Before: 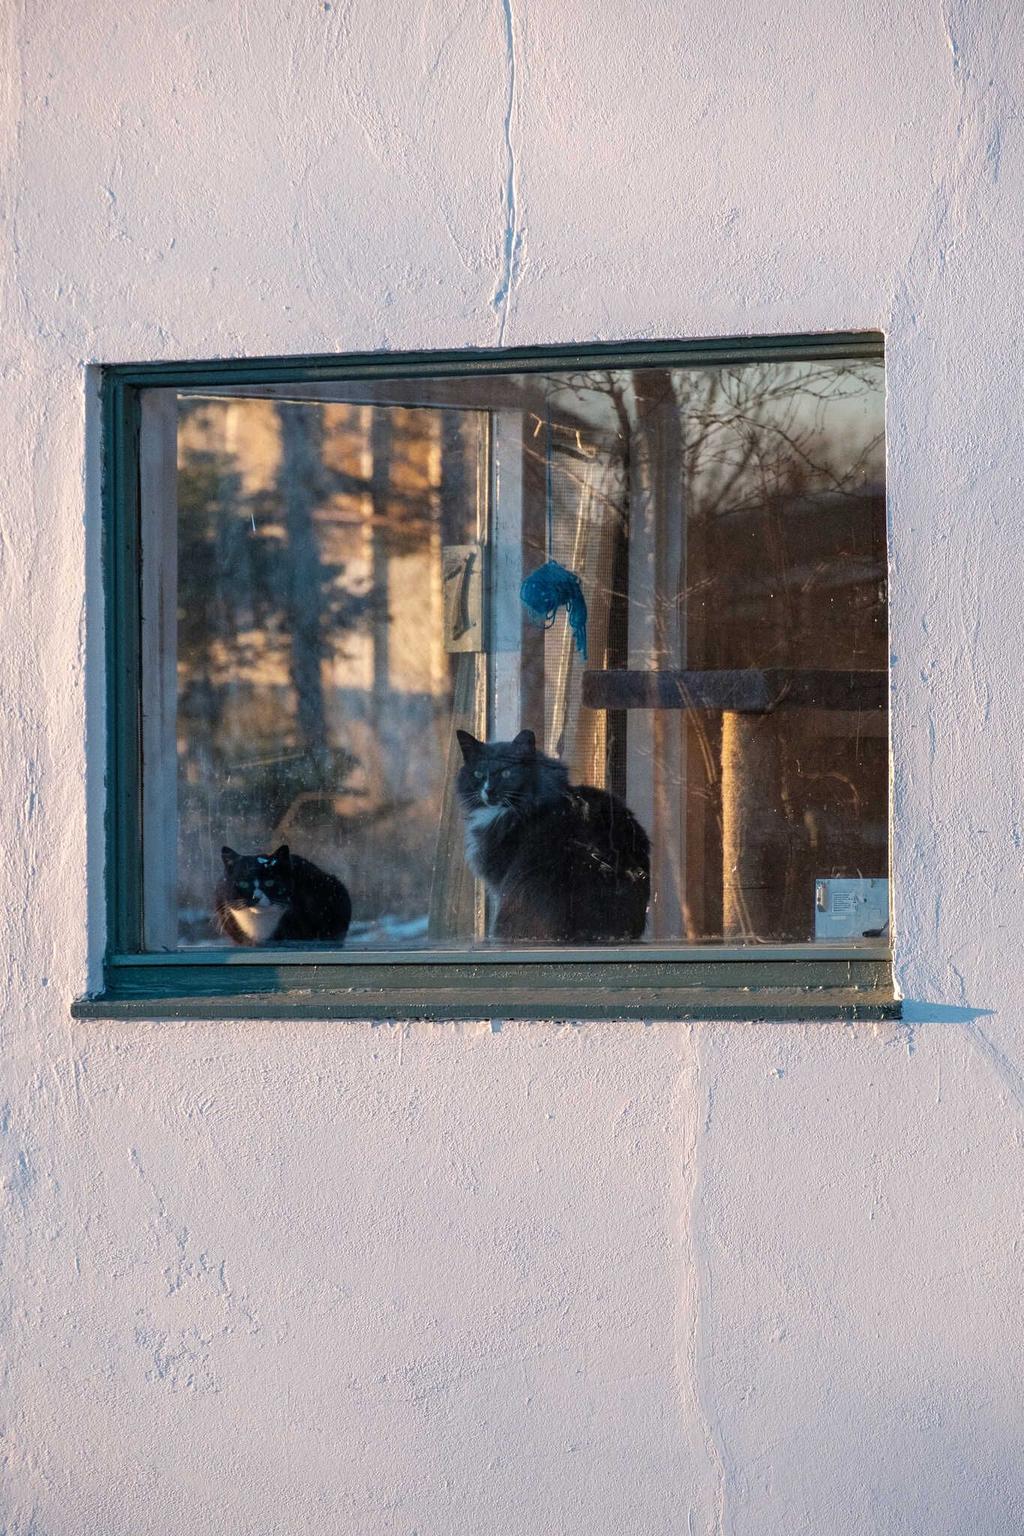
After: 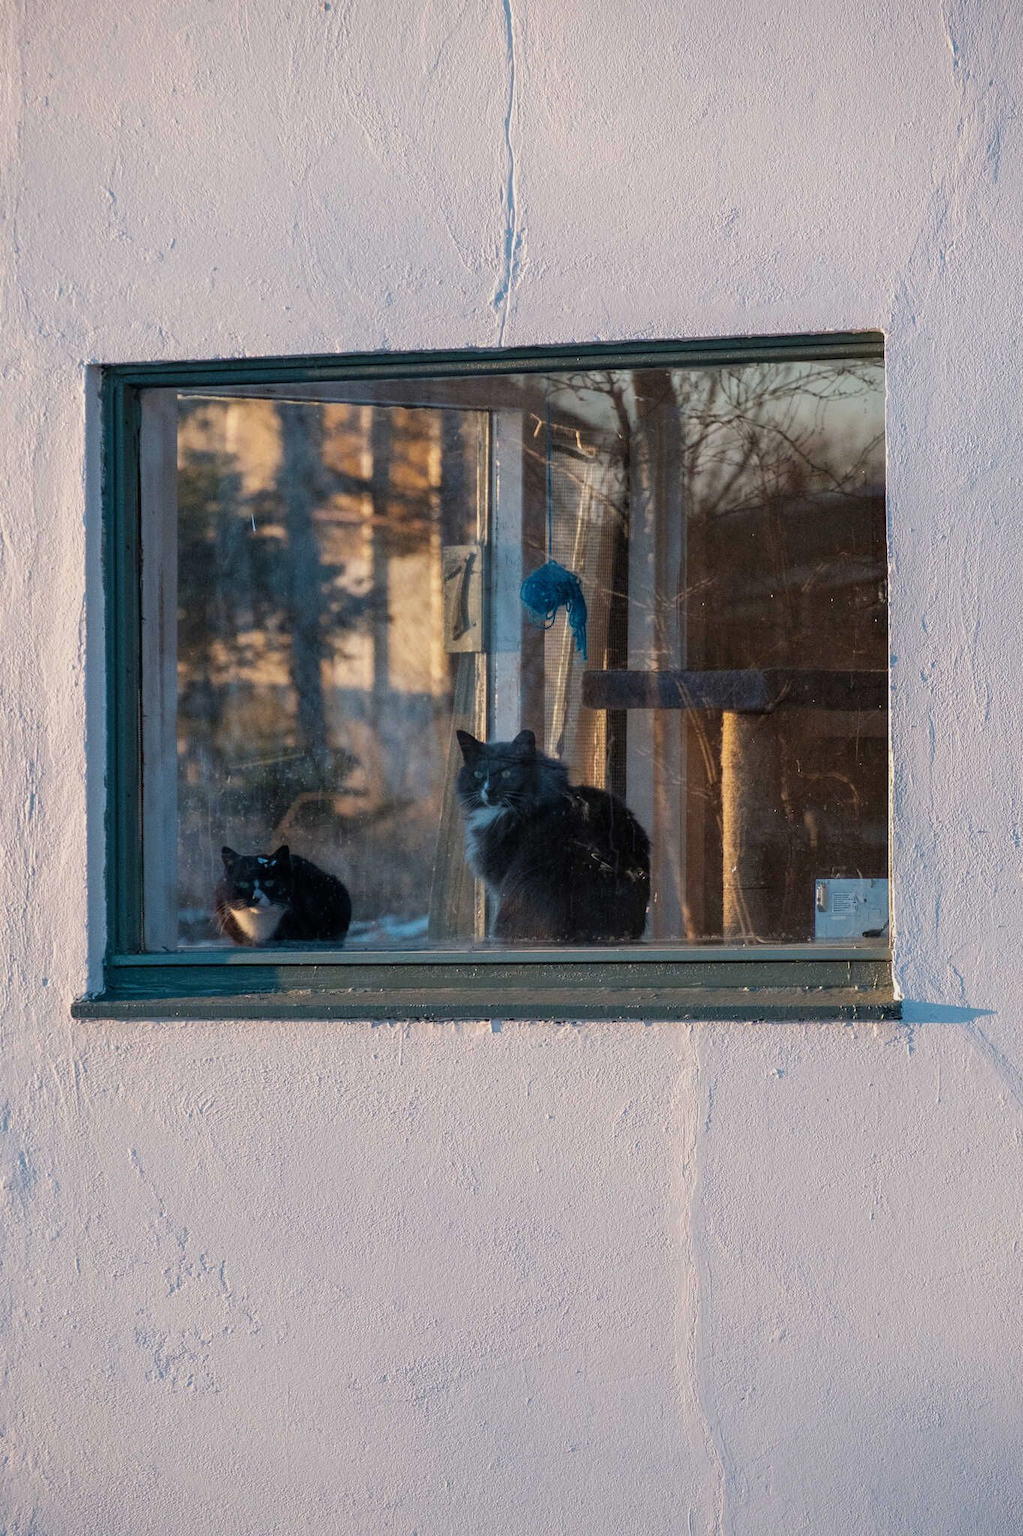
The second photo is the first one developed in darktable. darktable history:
exposure: exposure -0.256 EV, compensate highlight preservation false
